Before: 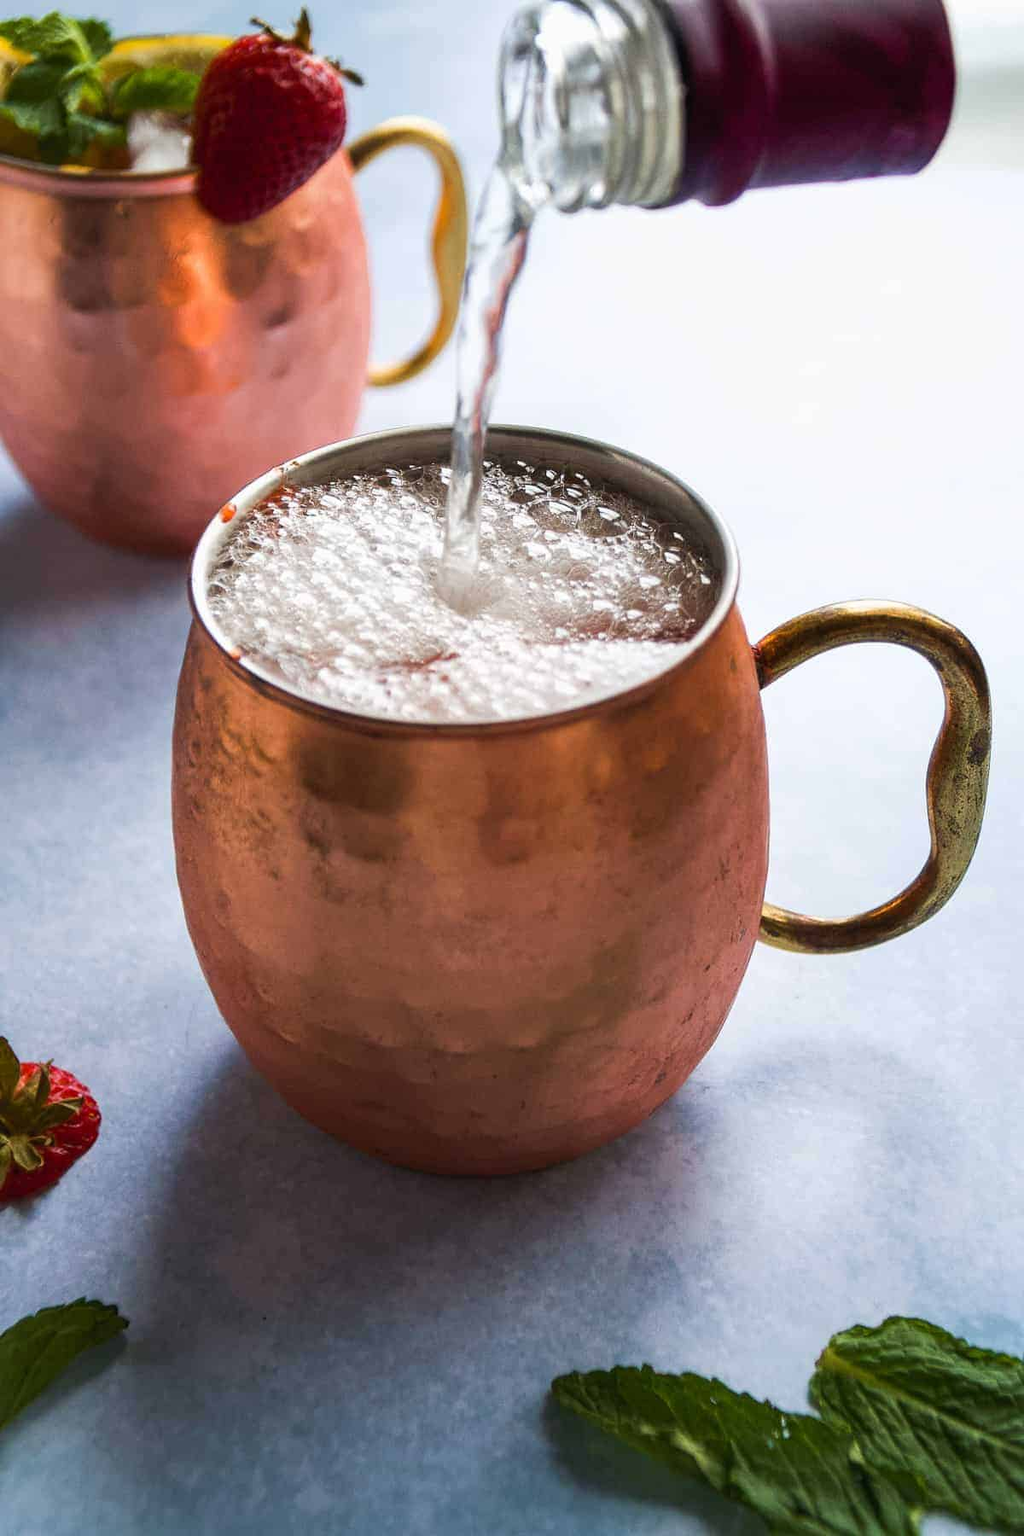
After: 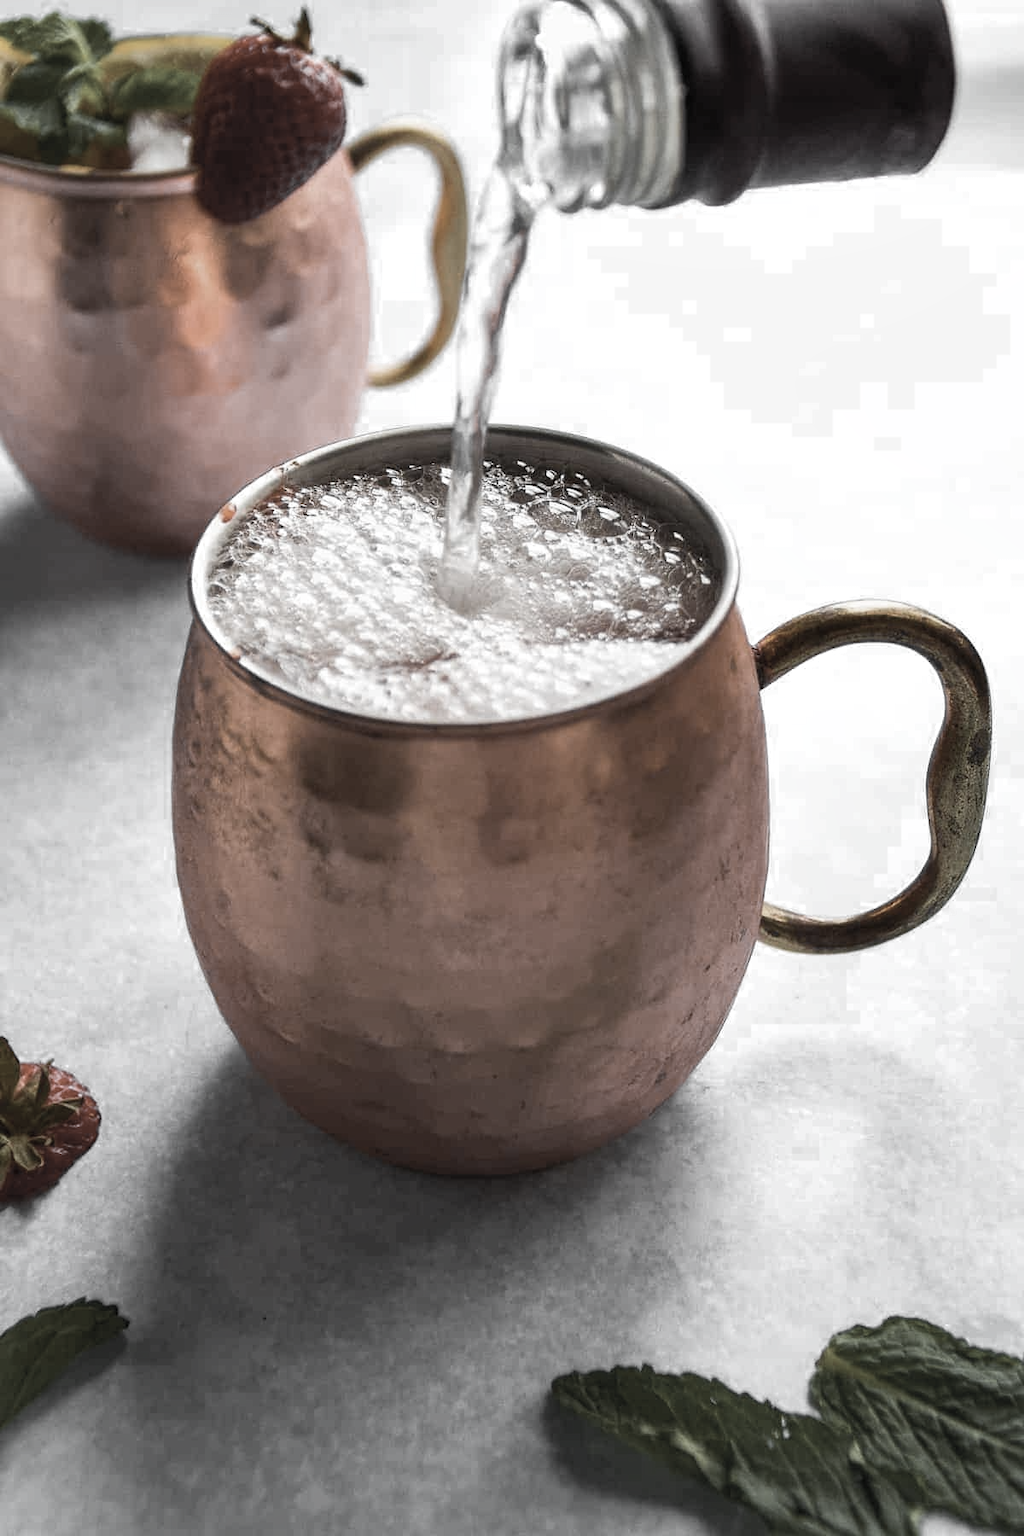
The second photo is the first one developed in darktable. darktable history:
color zones: curves: ch0 [(0, 0.613) (0.01, 0.613) (0.245, 0.448) (0.498, 0.529) (0.642, 0.665) (0.879, 0.777) (0.99, 0.613)]; ch1 [(0, 0.035) (0.121, 0.189) (0.259, 0.197) (0.415, 0.061) (0.589, 0.022) (0.732, 0.022) (0.857, 0.026) (0.991, 0.053)]
shadows and highlights: shadows 34, highlights -34.77, highlights color adjustment 39.6%, soften with gaussian
contrast brightness saturation: saturation -0.062
